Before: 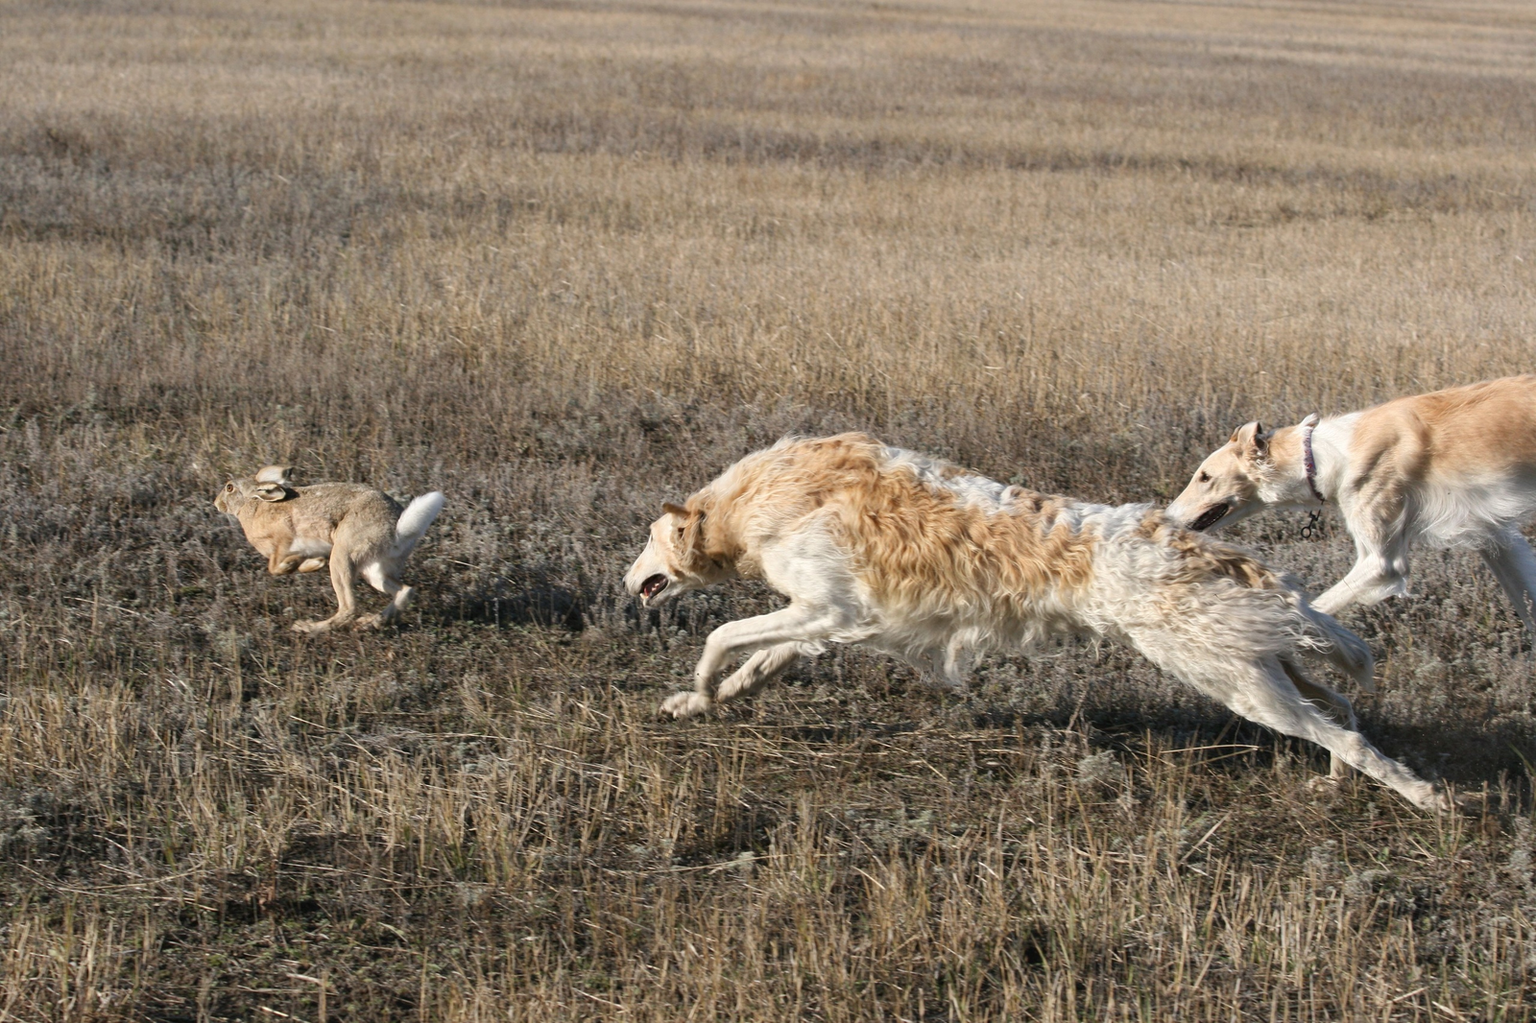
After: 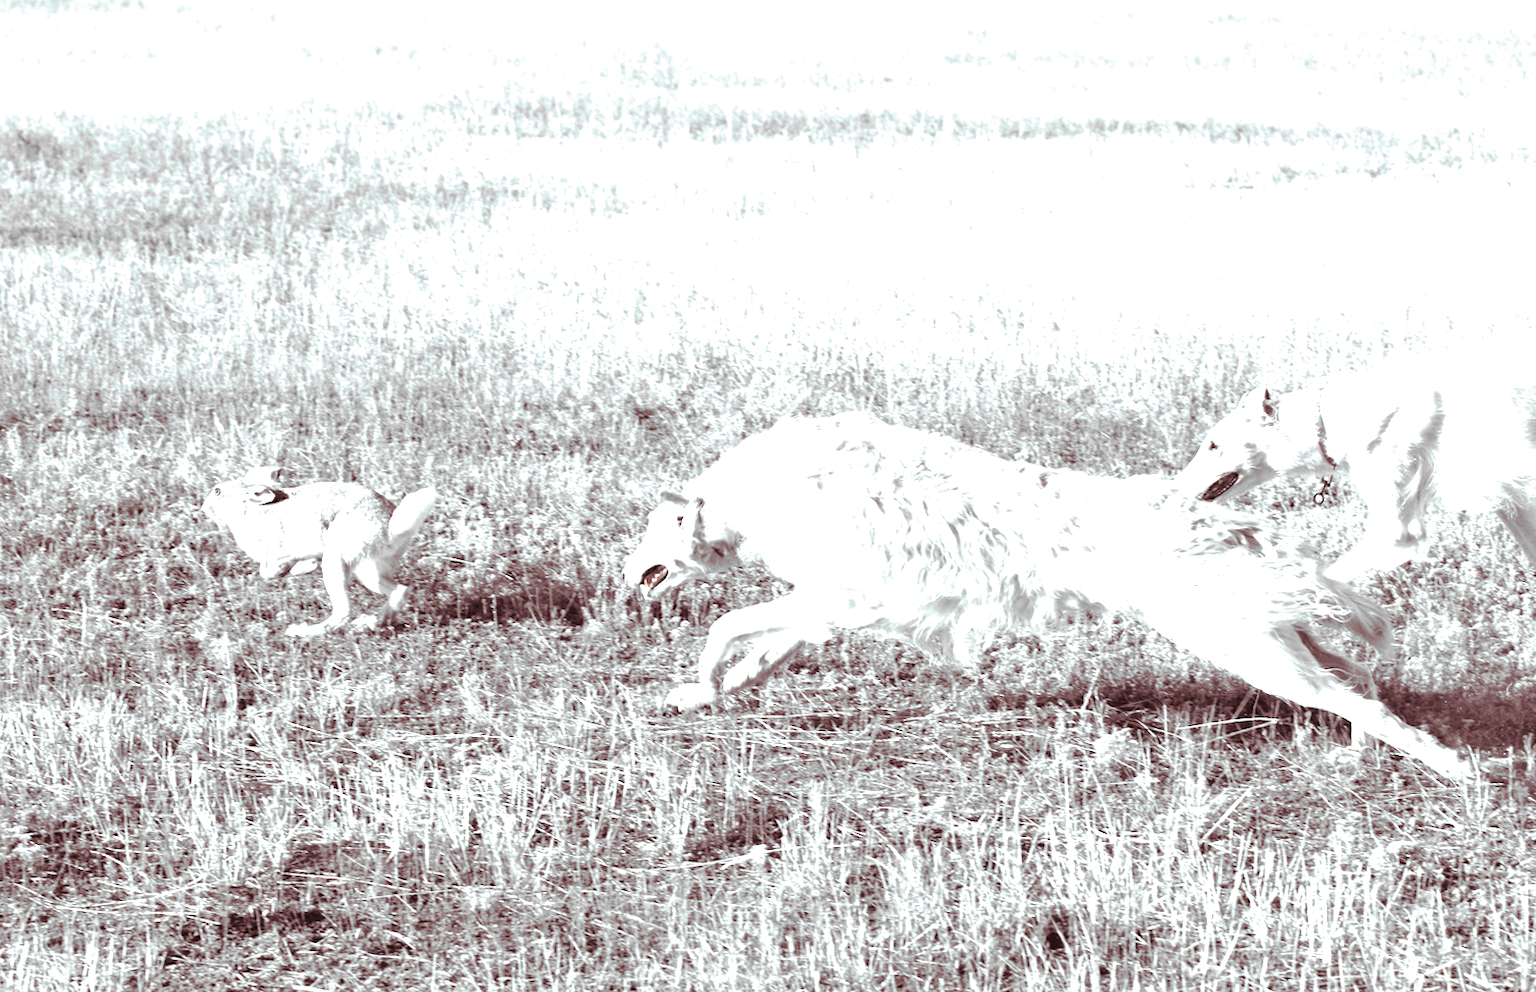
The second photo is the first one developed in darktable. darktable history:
exposure: black level correction 0, exposure 2.138 EV, compensate exposure bias true, compensate highlight preservation false
split-toning: highlights › hue 180°
rotate and perspective: rotation -2°, crop left 0.022, crop right 0.978, crop top 0.049, crop bottom 0.951
tone curve: curves: ch0 [(0, 0) (0.004, 0) (0.133, 0.076) (0.325, 0.362) (0.879, 0.885) (1, 1)], color space Lab, linked channels, preserve colors none
color zones: curves: ch1 [(0, 0.006) (0.094, 0.285) (0.171, 0.001) (0.429, 0.001) (0.571, 0.003) (0.714, 0.004) (0.857, 0.004) (1, 0.006)]
